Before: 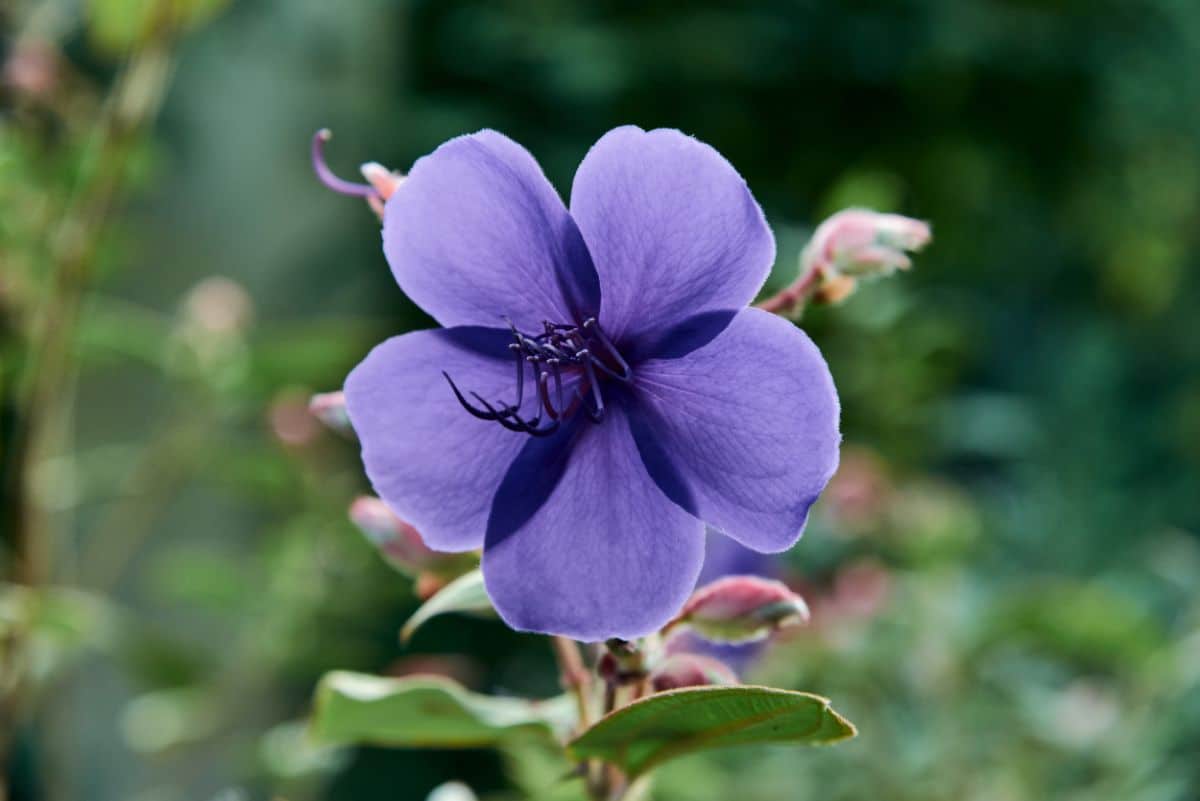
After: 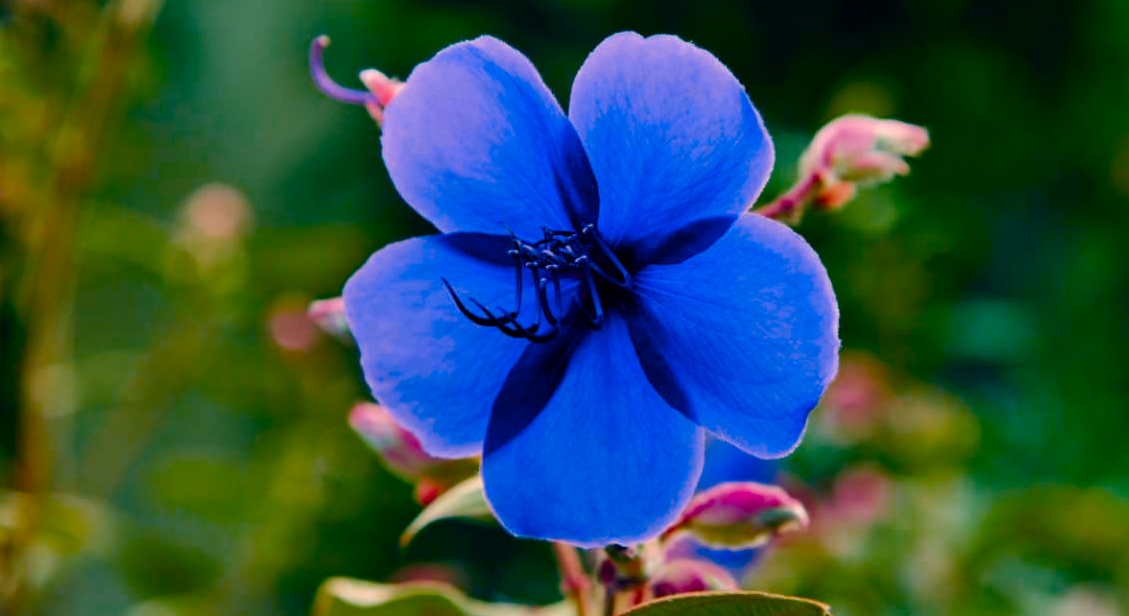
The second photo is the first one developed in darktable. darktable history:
color zones: curves: ch0 [(0.473, 0.374) (0.742, 0.784)]; ch1 [(0.354, 0.737) (0.742, 0.705)]; ch2 [(0.318, 0.421) (0.758, 0.532)]
color balance rgb: shadows lift › chroma 0.691%, shadows lift › hue 113.45°, power › luminance -7.583%, power › chroma 1.107%, power › hue 215.62°, global offset › chroma 0.056%, global offset › hue 253.27°, perceptual saturation grading › global saturation 20%, perceptual saturation grading › highlights -24.811%, perceptual saturation grading › shadows 49.338%, global vibrance 20%
color correction: highlights a* 11.21, highlights b* 11.38
crop and rotate: angle 0.078°, top 11.725%, right 5.701%, bottom 11.151%
